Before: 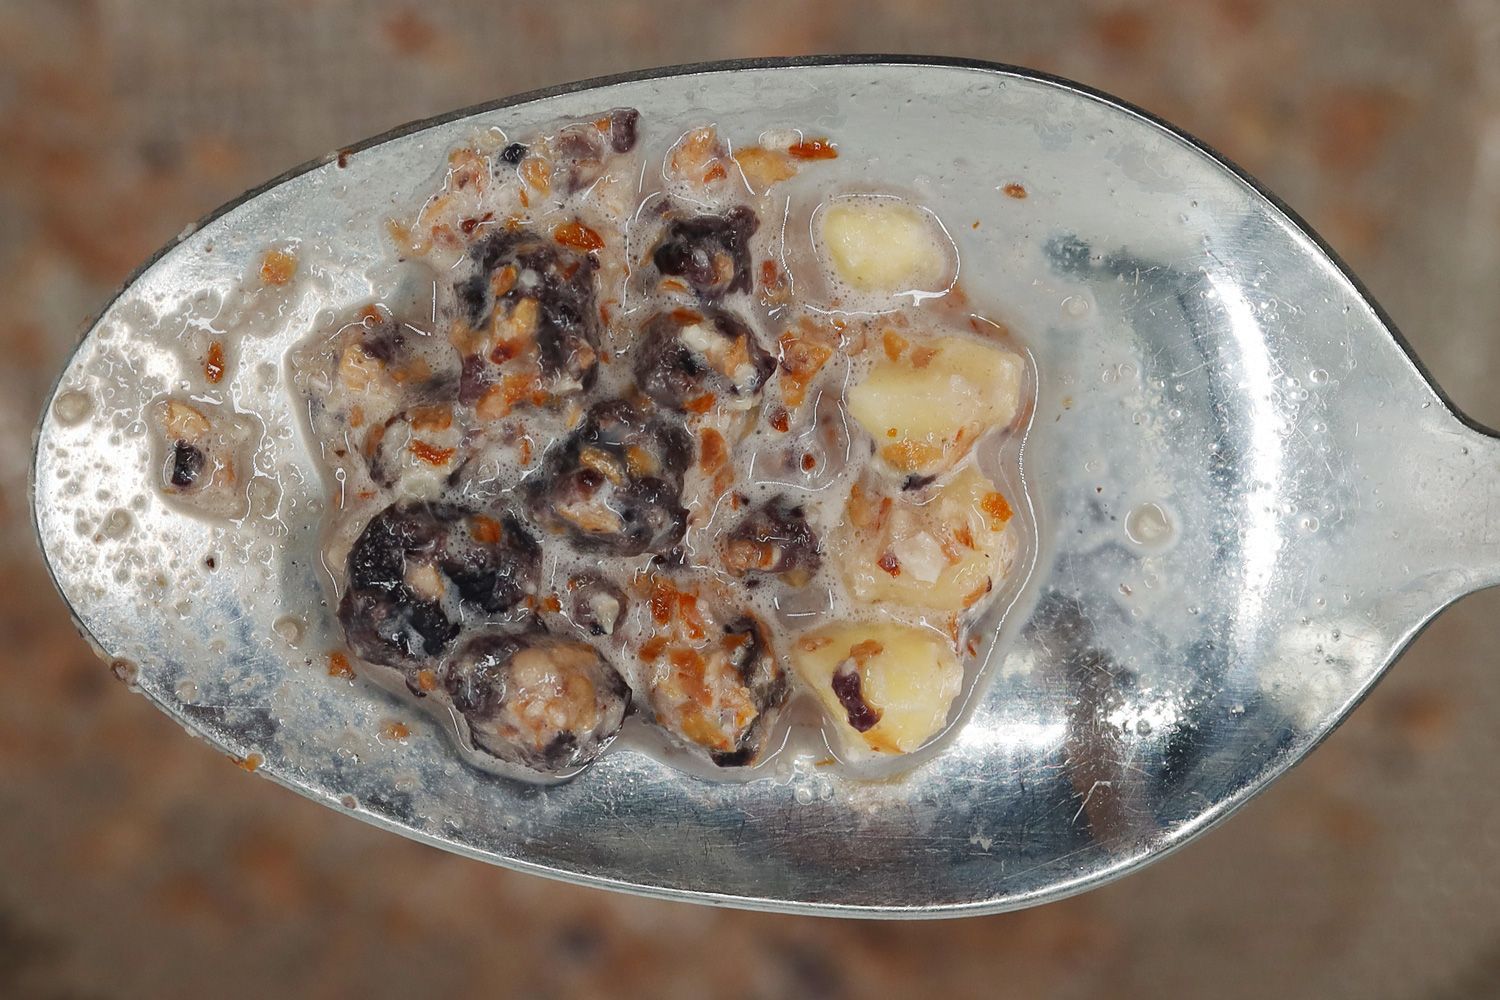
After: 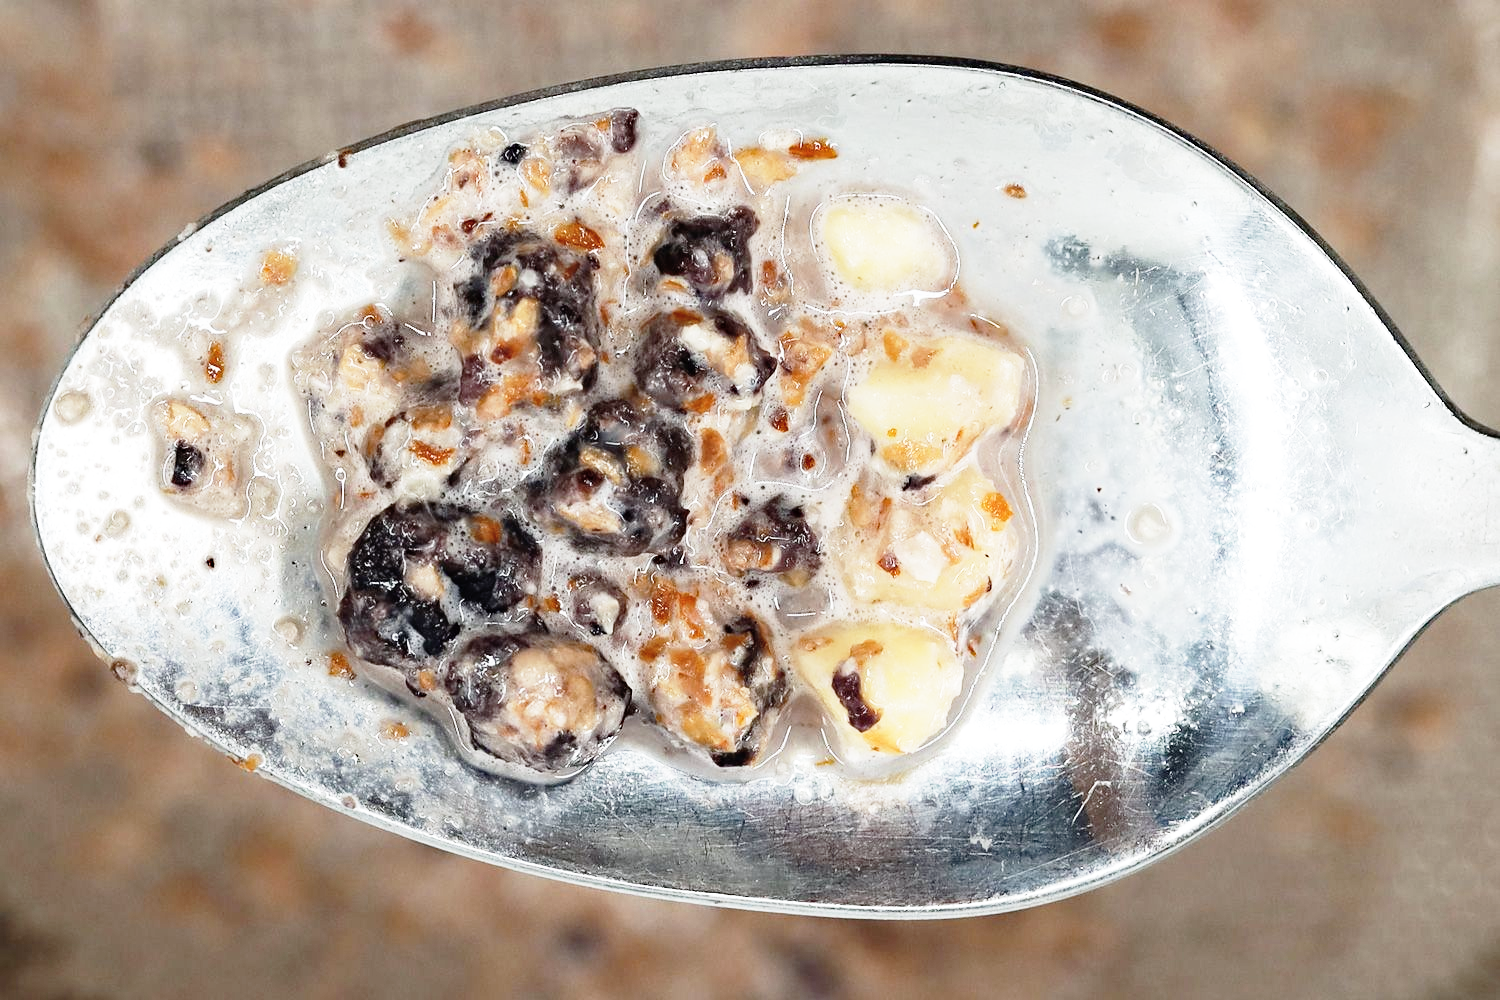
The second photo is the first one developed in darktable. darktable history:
haze removal: compatibility mode true, adaptive false
white balance: red 0.982, blue 1.018
base curve: curves: ch0 [(0, 0) (0.012, 0.01) (0.073, 0.168) (0.31, 0.711) (0.645, 0.957) (1, 1)], preserve colors none
contrast brightness saturation: contrast 0.1, saturation -0.3
